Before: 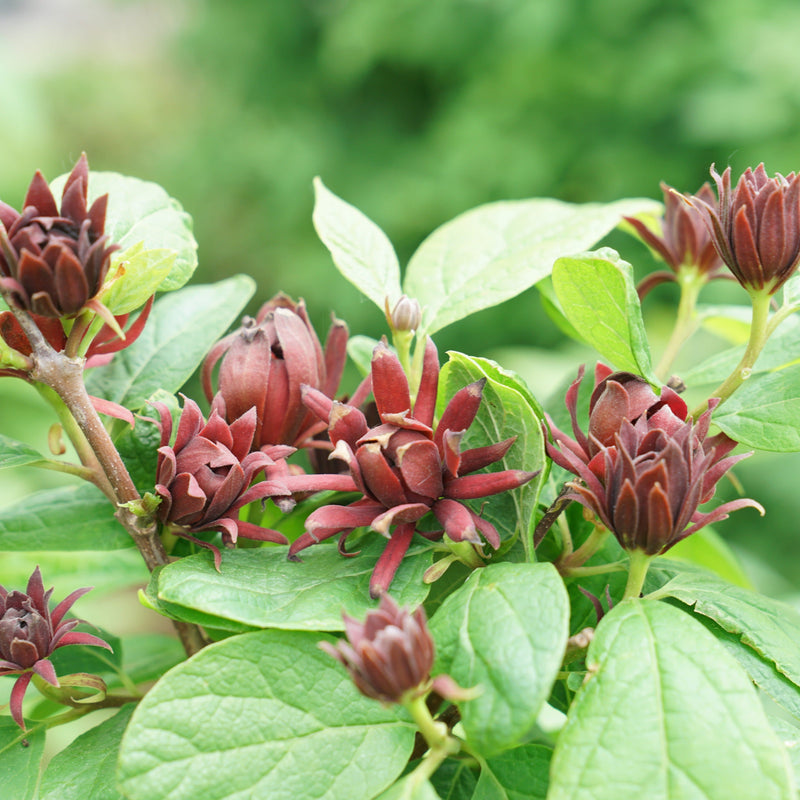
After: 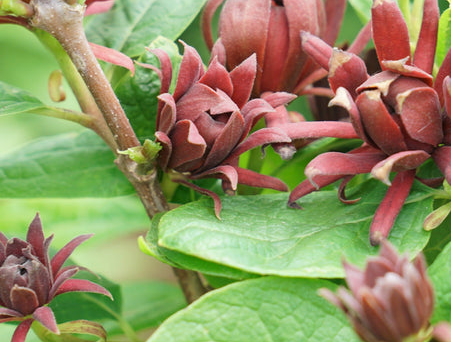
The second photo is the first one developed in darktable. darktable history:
crop: top 44.197%, right 43.508%, bottom 12.942%
